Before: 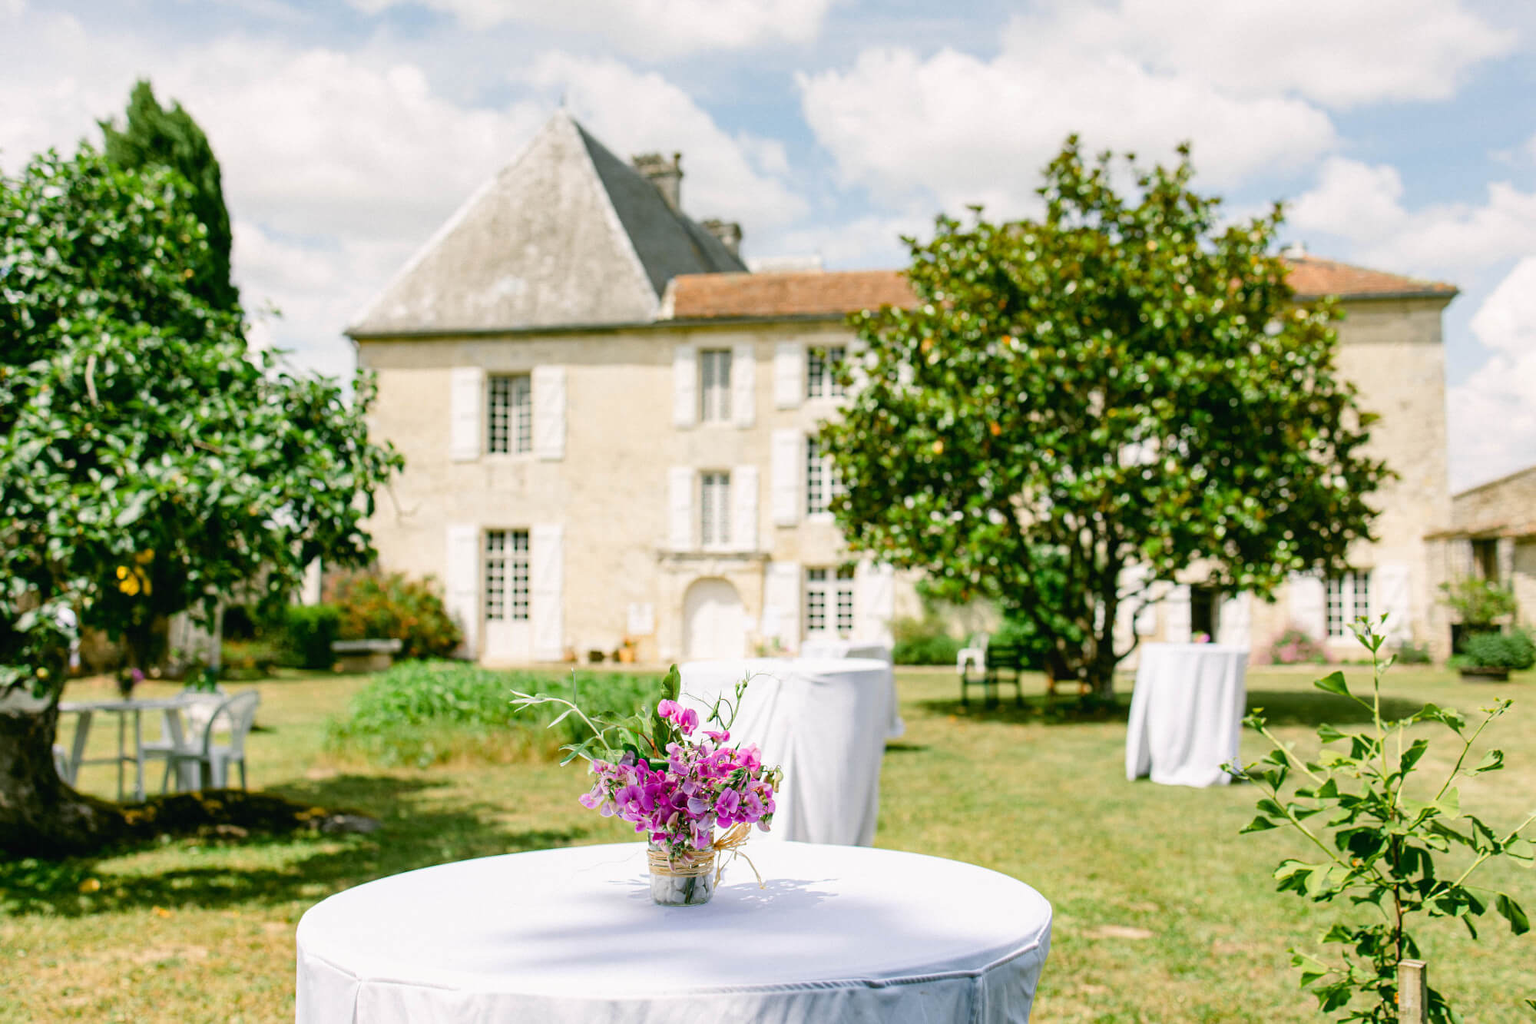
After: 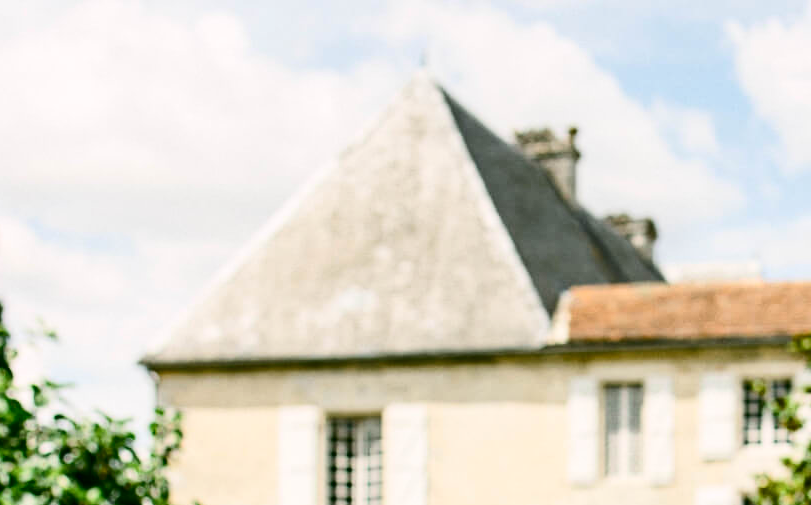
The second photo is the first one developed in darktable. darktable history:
contrast brightness saturation: contrast 0.28
crop: left 15.452%, top 5.459%, right 43.956%, bottom 56.62%
